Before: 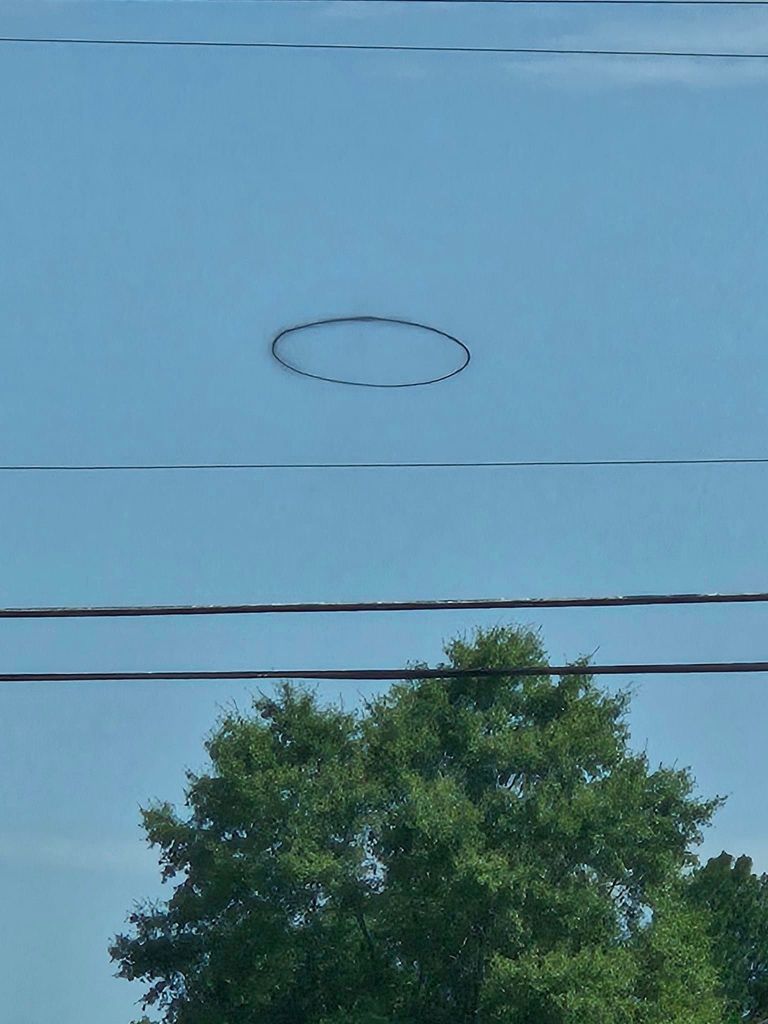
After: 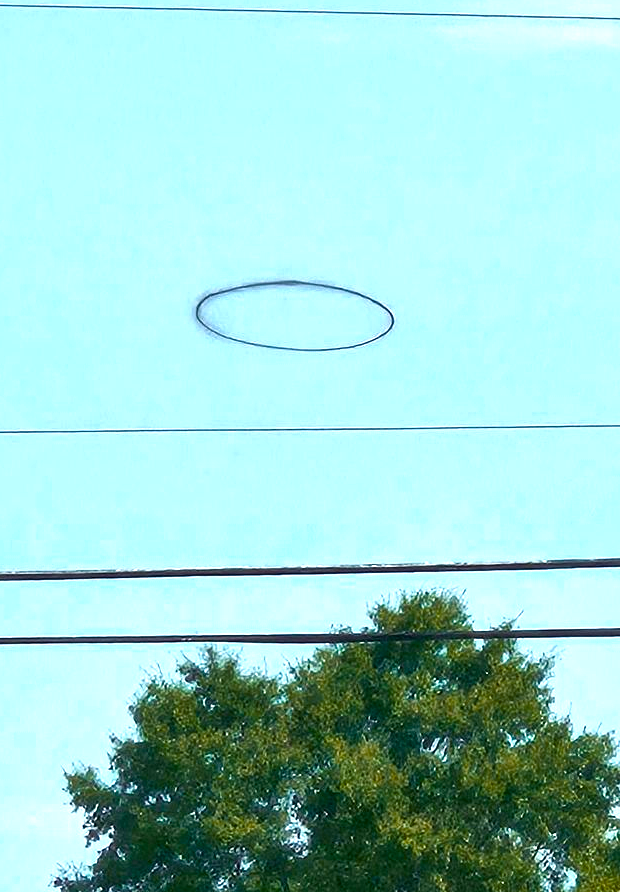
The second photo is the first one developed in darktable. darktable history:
color zones: curves: ch0 [(0, 0.299) (0.25, 0.383) (0.456, 0.352) (0.736, 0.571)]; ch1 [(0, 0.63) (0.151, 0.568) (0.254, 0.416) (0.47, 0.558) (0.732, 0.37) (0.909, 0.492)]; ch2 [(0.004, 0.604) (0.158, 0.443) (0.257, 0.403) (0.761, 0.468)]
crop: left 9.923%, top 3.542%, right 9.225%, bottom 9.327%
color balance rgb: highlights gain › chroma 1.116%, highlights gain › hue 52.92°, perceptual saturation grading › global saturation 20%, perceptual saturation grading › highlights -25.51%, perceptual saturation grading › shadows 24.925%, perceptual brilliance grading › global brilliance 29.352%, perceptual brilliance grading › highlights 12.545%, perceptual brilliance grading › mid-tones 24.383%
local contrast: mode bilateral grid, contrast 20, coarseness 50, detail 119%, midtone range 0.2
